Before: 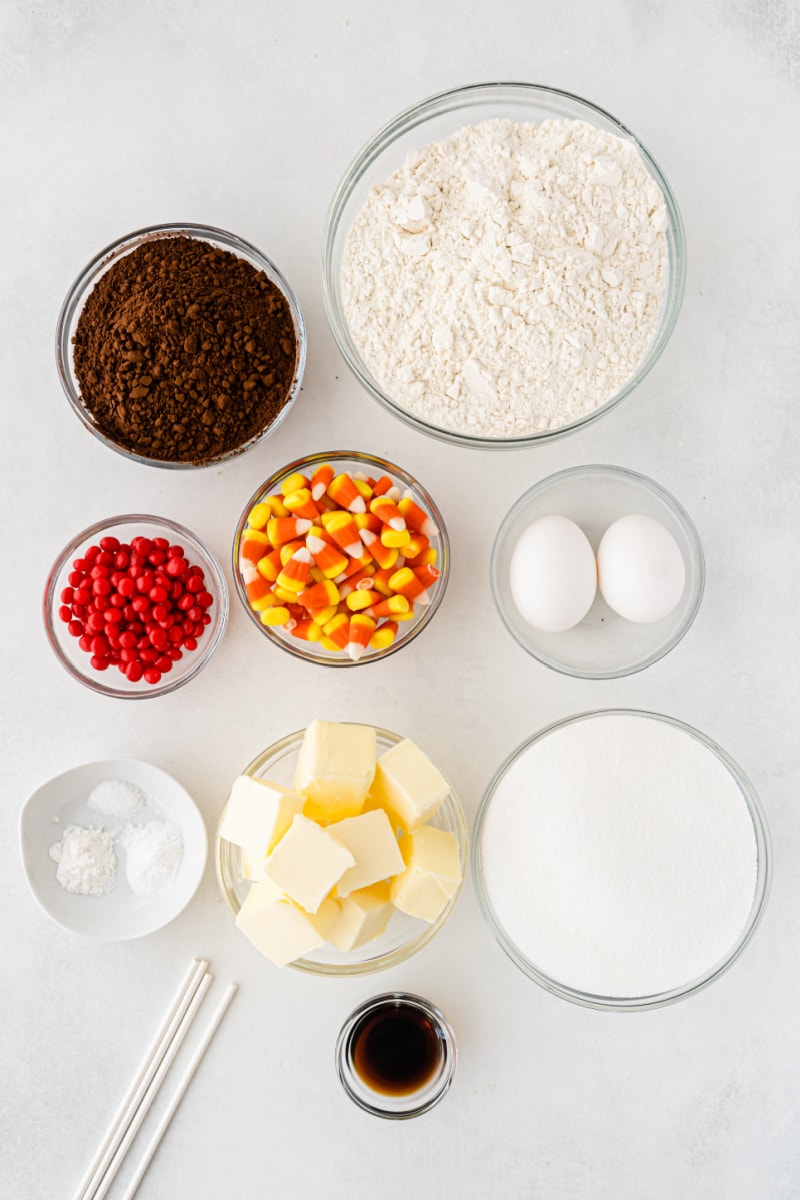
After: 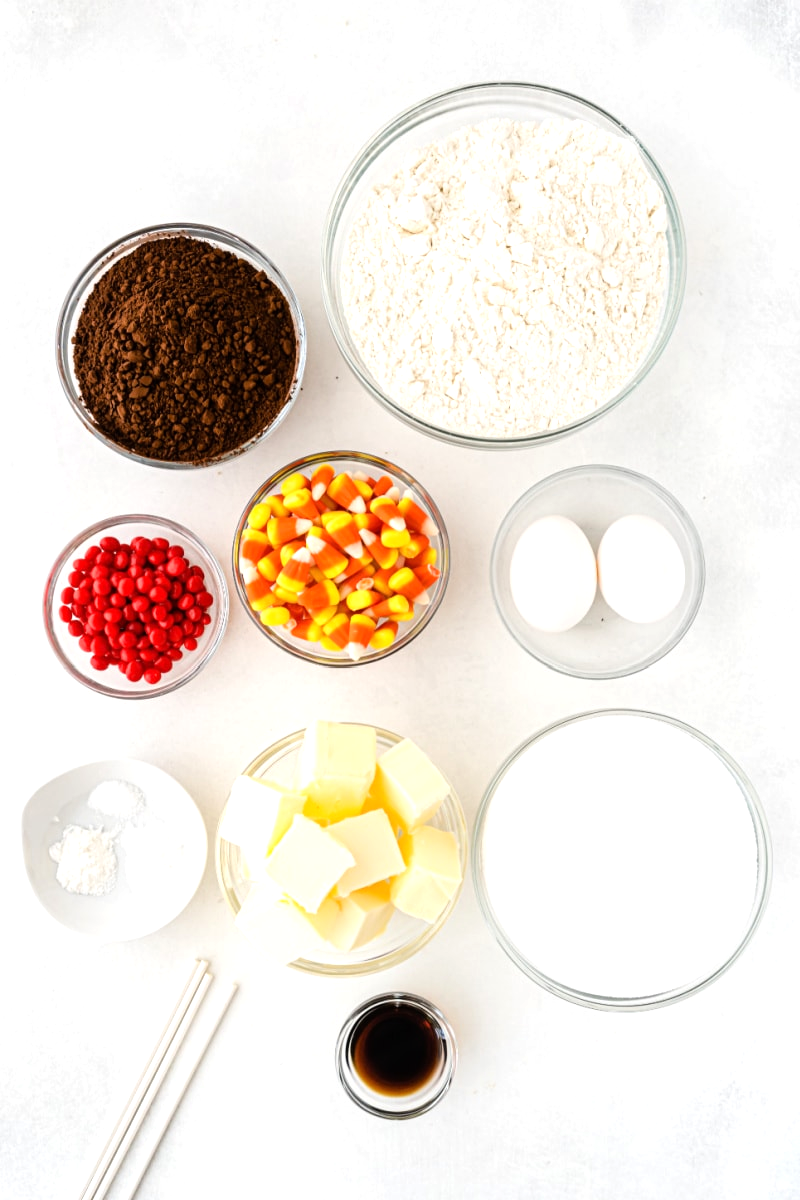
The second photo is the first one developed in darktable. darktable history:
tone equalizer: -8 EV -0.397 EV, -7 EV -0.364 EV, -6 EV -0.323 EV, -5 EV -0.201 EV, -3 EV 0.23 EV, -2 EV 0.359 EV, -1 EV 0.411 EV, +0 EV 0.42 EV
